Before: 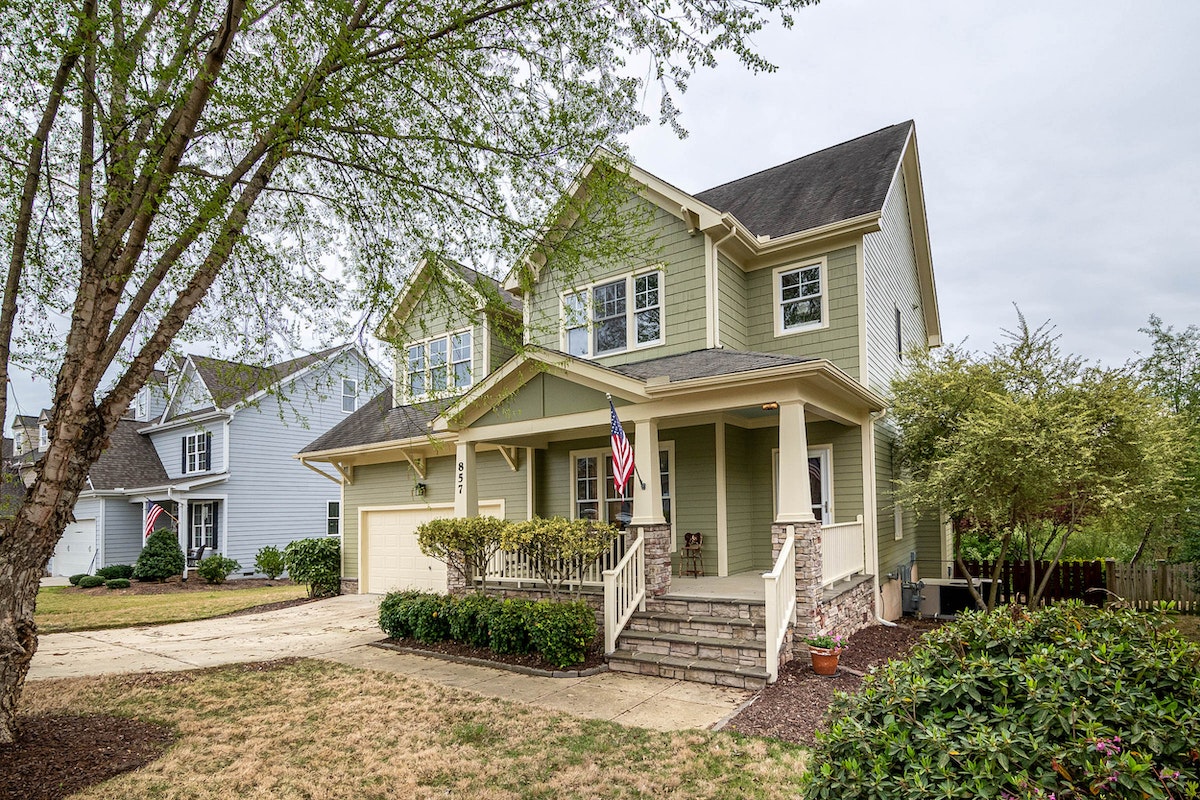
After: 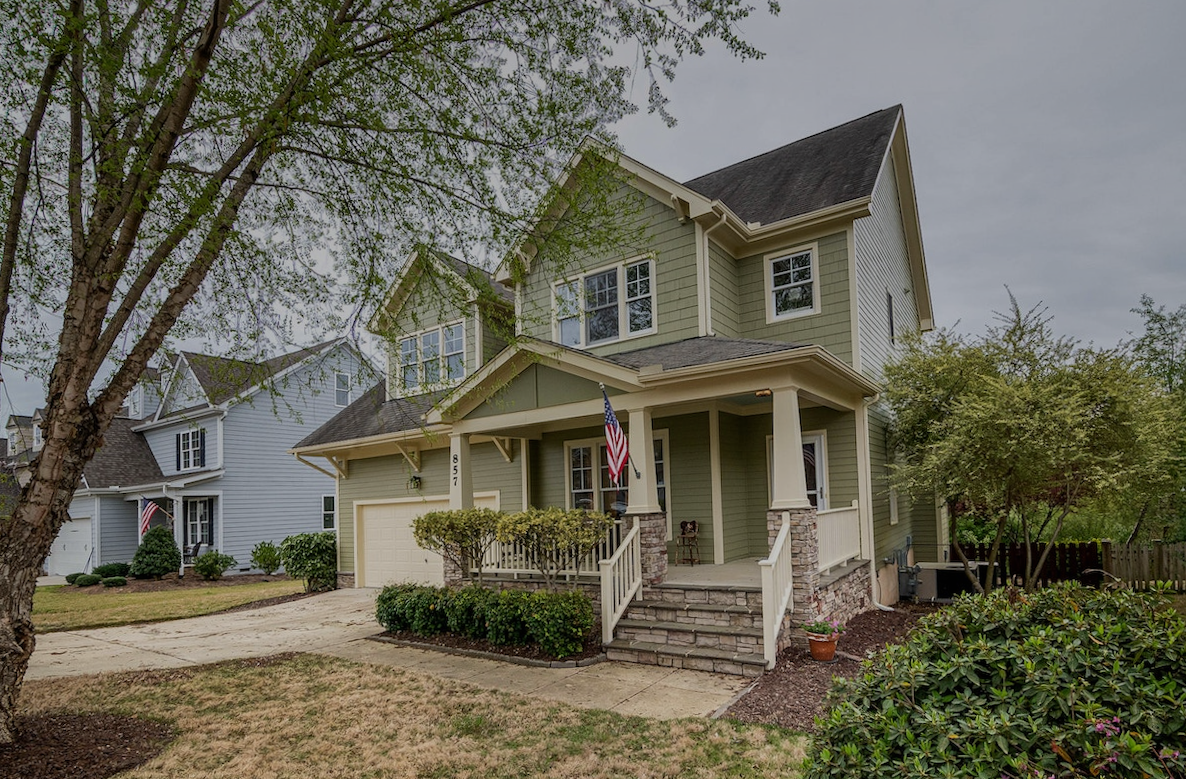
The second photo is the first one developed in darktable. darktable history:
rotate and perspective: rotation -1°, crop left 0.011, crop right 0.989, crop top 0.025, crop bottom 0.975
exposure: black level correction 0, exposure -0.721 EV, compensate highlight preservation false
graduated density: on, module defaults
